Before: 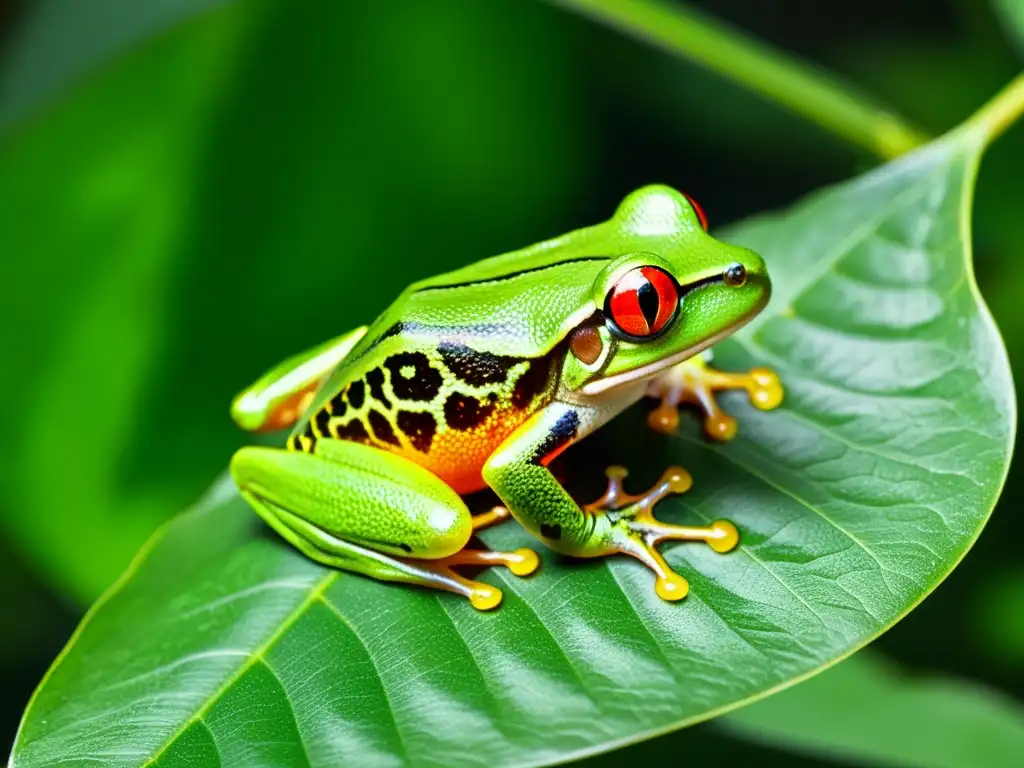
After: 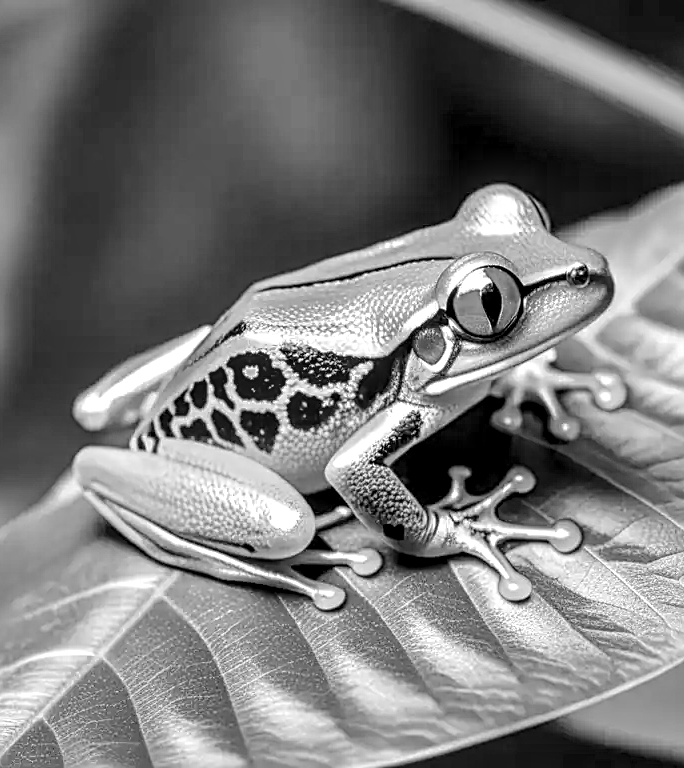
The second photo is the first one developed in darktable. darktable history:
tone equalizer: -8 EV 1.01 EV, -7 EV 0.99 EV, -6 EV 0.989 EV, -5 EV 1 EV, -4 EV 1 EV, -3 EV 0.768 EV, -2 EV 0.477 EV, -1 EV 0.228 EV, edges refinement/feathering 500, mask exposure compensation -1.57 EV, preserve details no
shadows and highlights: shadows 37.25, highlights -26.97, soften with gaussian
sharpen: on, module defaults
exposure: exposure -0.07 EV, compensate exposure bias true, compensate highlight preservation false
local contrast: highlights 4%, shadows 7%, detail 181%
crop: left 15.369%, right 17.827%
color calibration: output gray [0.25, 0.35, 0.4, 0], gray › normalize channels true, illuminant same as pipeline (D50), adaptation none (bypass), x 0.333, y 0.335, temperature 5012.82 K, gamut compression 0.024
tone curve: curves: ch0 [(0, 0) (0.003, 0.013) (0.011, 0.018) (0.025, 0.027) (0.044, 0.045) (0.069, 0.068) (0.1, 0.096) (0.136, 0.13) (0.177, 0.168) (0.224, 0.217) (0.277, 0.277) (0.335, 0.338) (0.399, 0.401) (0.468, 0.473) (0.543, 0.544) (0.623, 0.621) (0.709, 0.7) (0.801, 0.781) (0.898, 0.869) (1, 1)], preserve colors none
